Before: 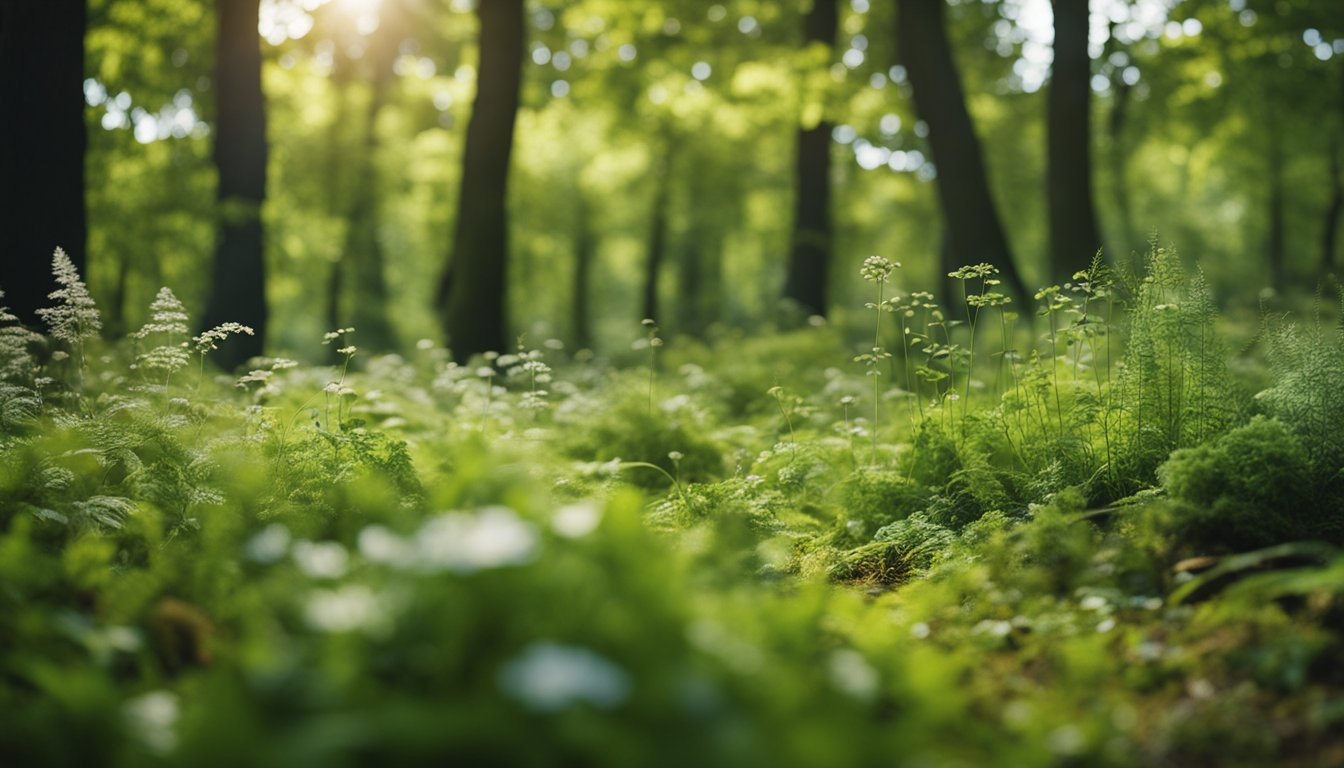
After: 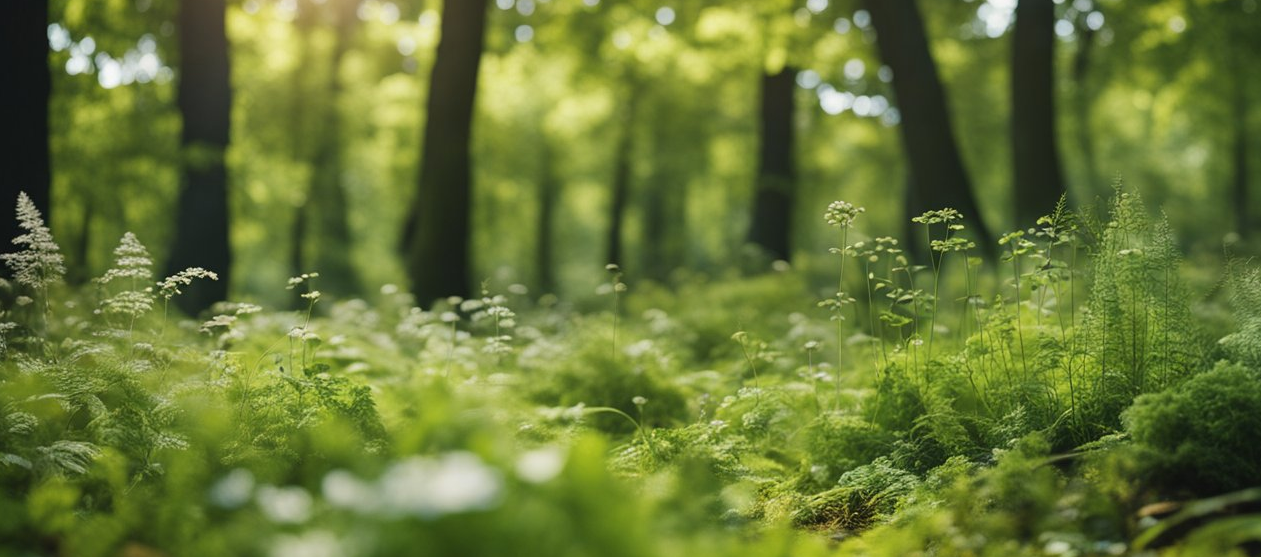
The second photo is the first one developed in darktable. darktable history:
exposure: compensate exposure bias true, compensate highlight preservation false
crop: left 2.737%, top 7.287%, right 3.421%, bottom 20.179%
